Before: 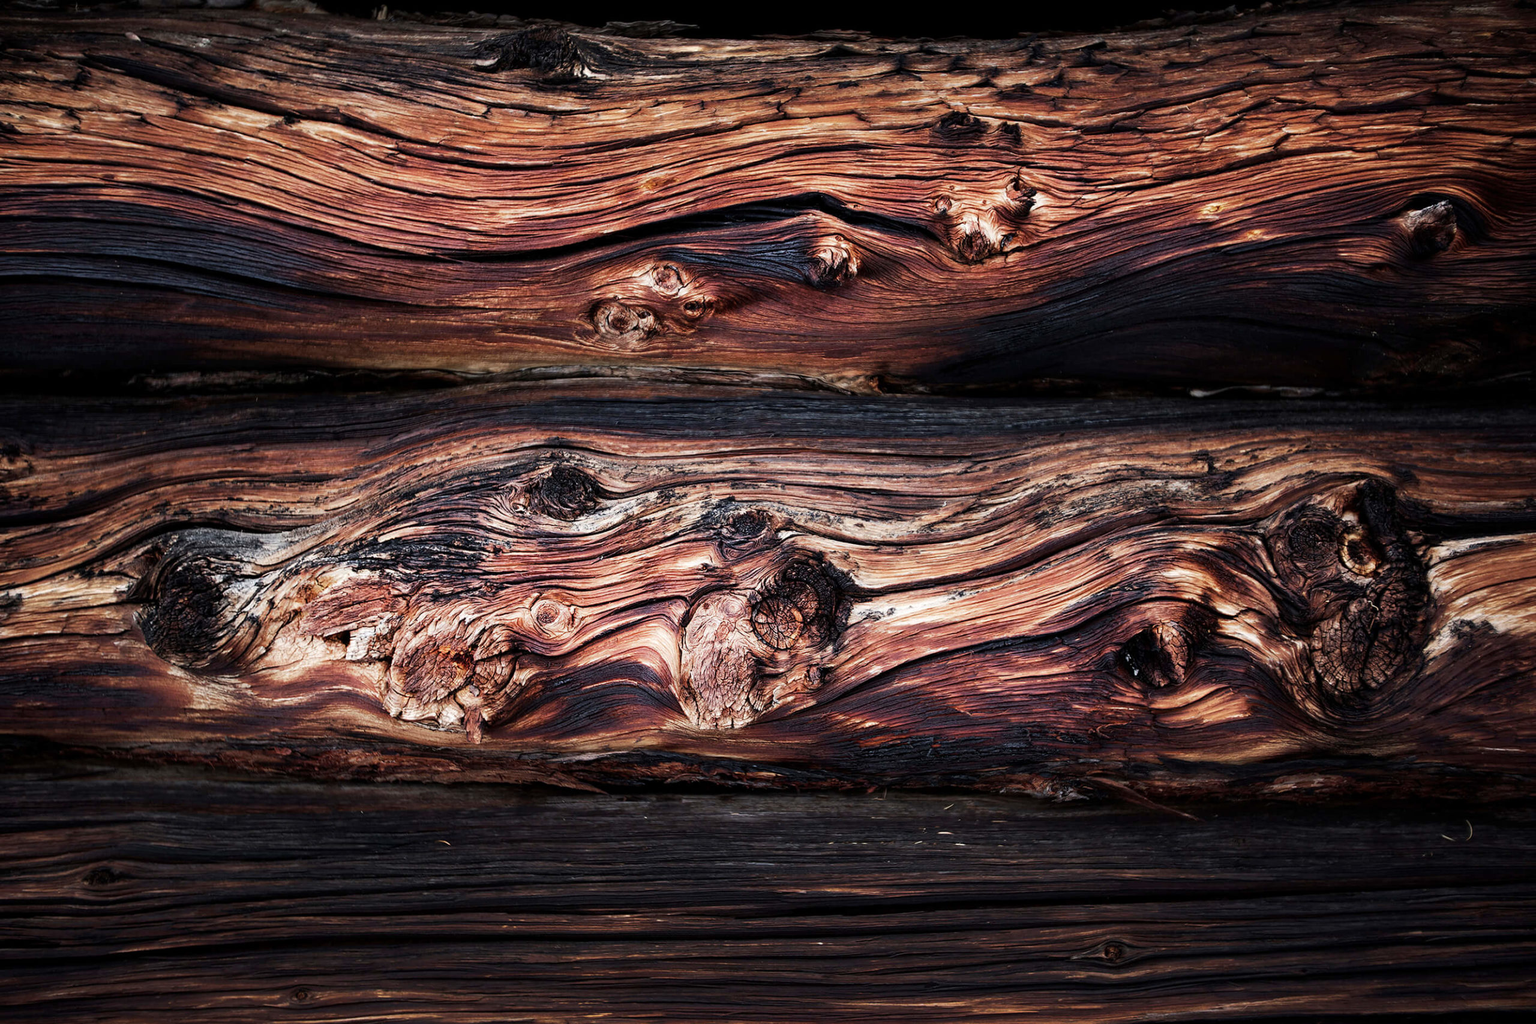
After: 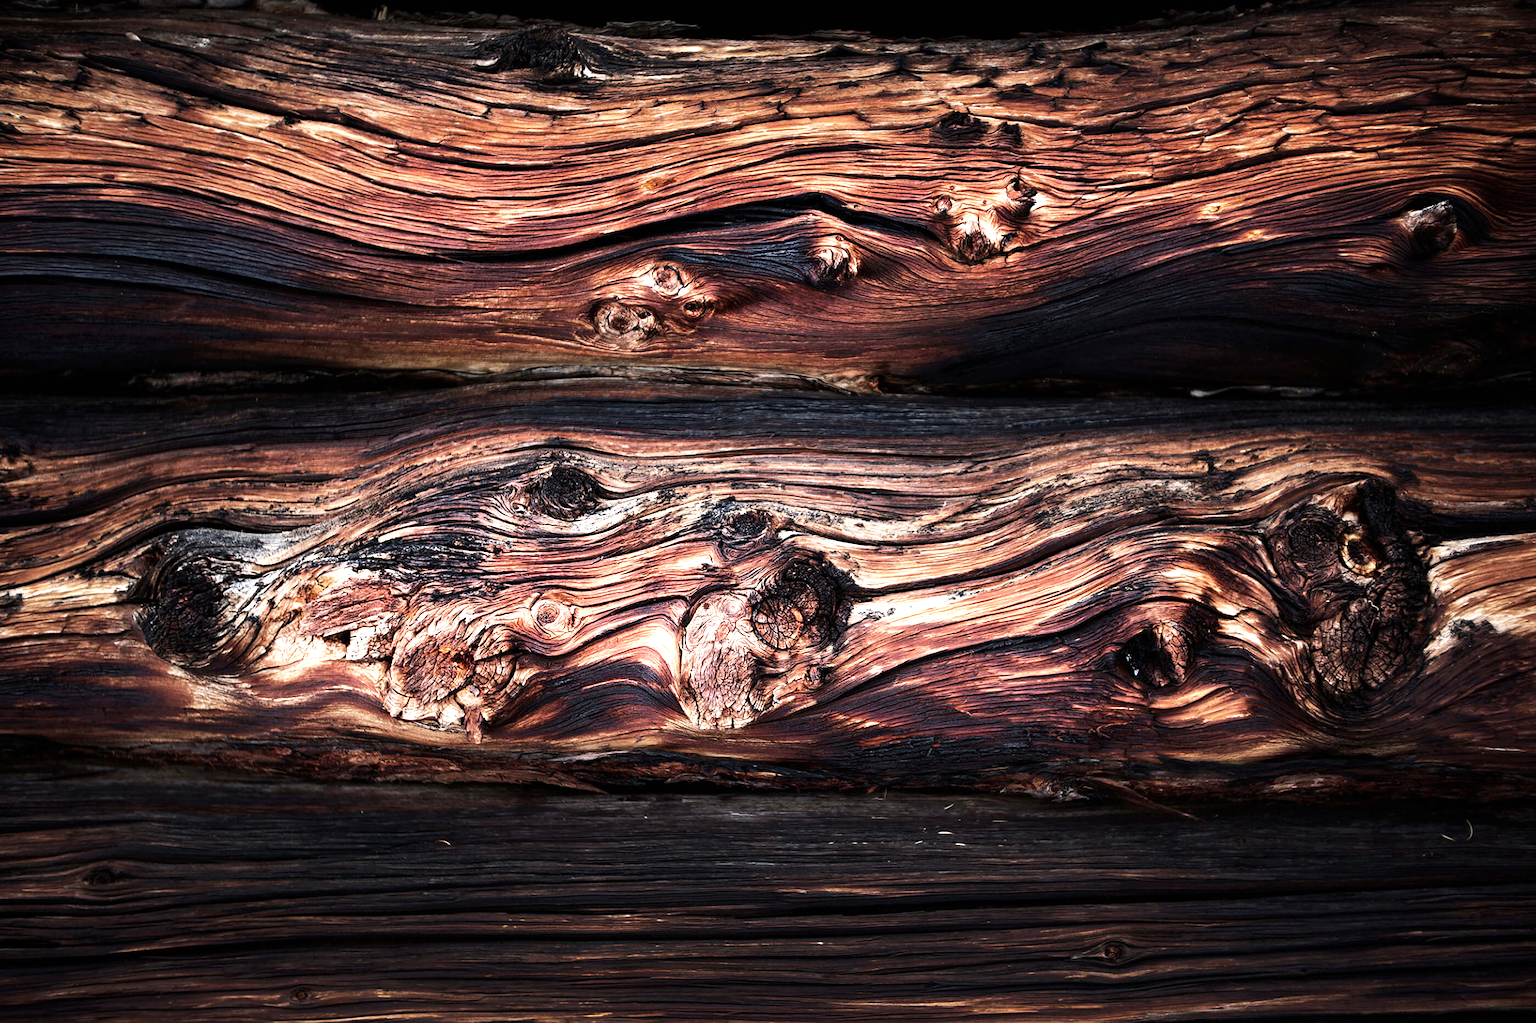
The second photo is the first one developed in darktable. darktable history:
tone equalizer: -8 EV -0.417 EV, -7 EV -0.389 EV, -6 EV -0.333 EV, -5 EV -0.222 EV, -3 EV 0.222 EV, -2 EV 0.333 EV, -1 EV 0.389 EV, +0 EV 0.417 EV, edges refinement/feathering 500, mask exposure compensation -1.57 EV, preserve details no
exposure: black level correction 0, exposure 0.3 EV, compensate highlight preservation false
